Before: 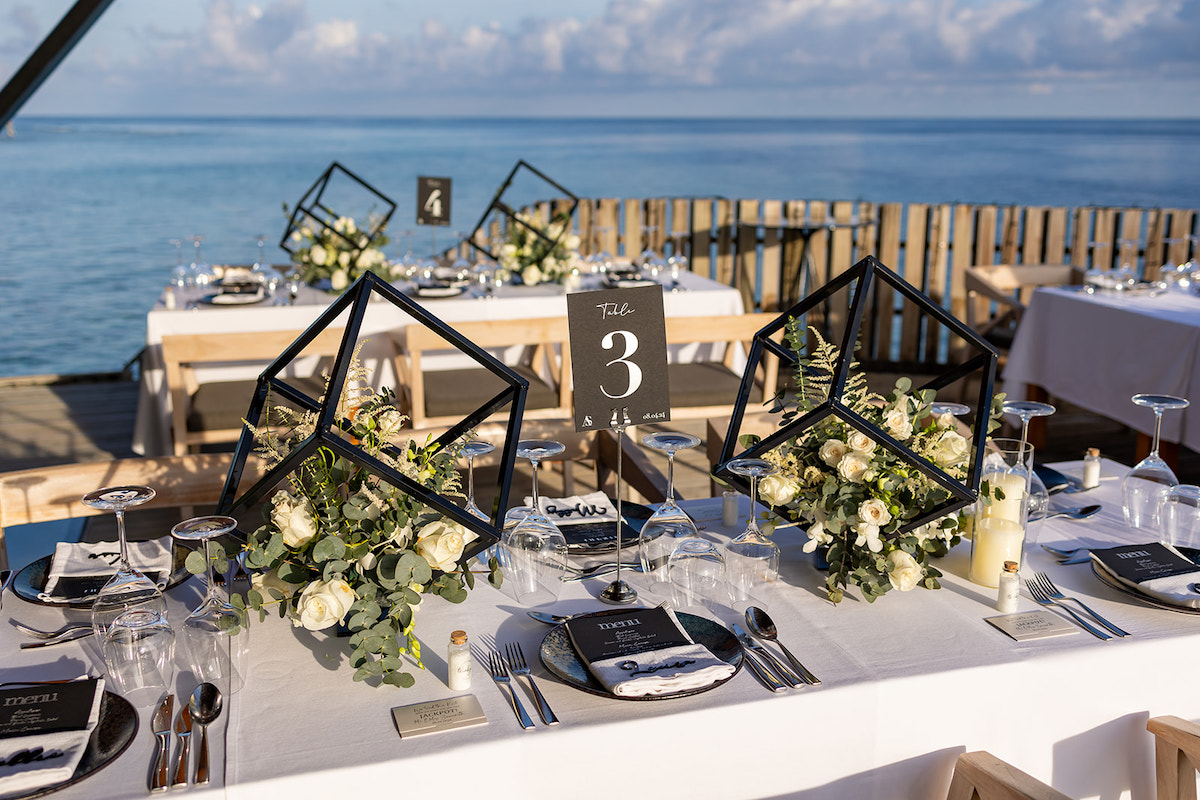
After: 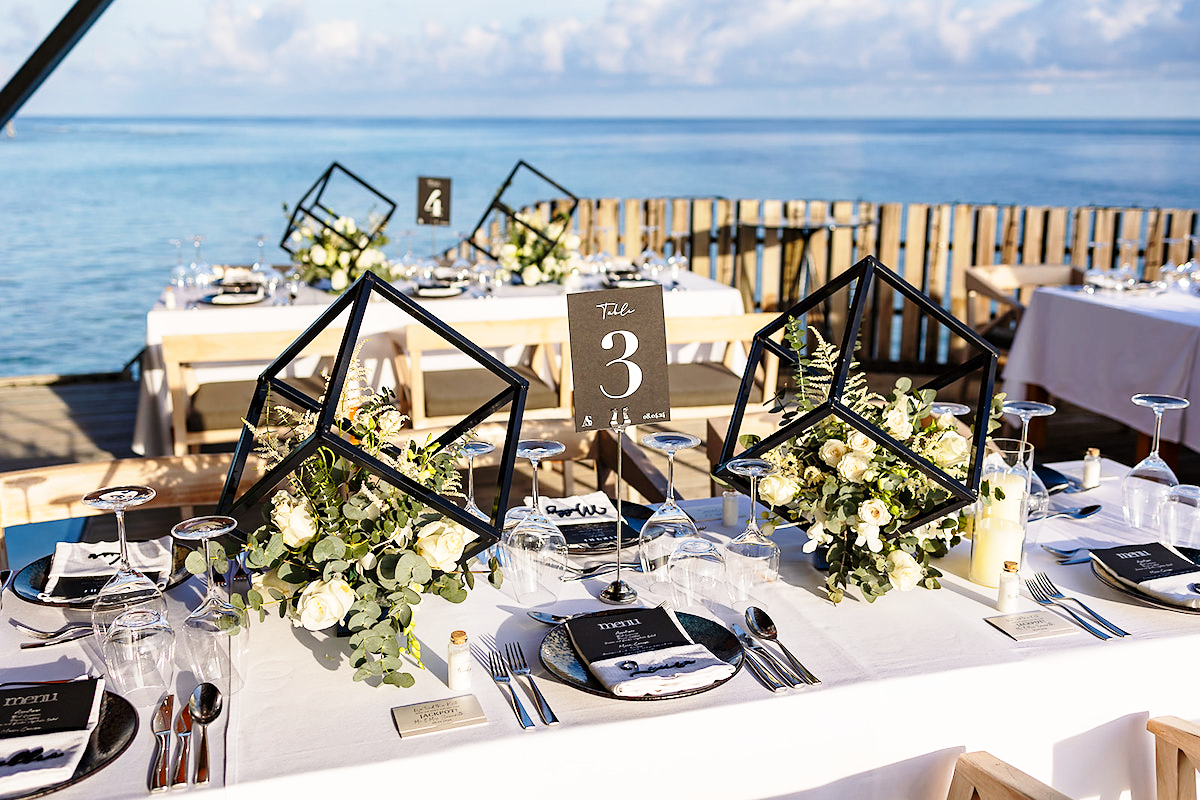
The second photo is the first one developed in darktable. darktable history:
sharpen: radius 1.604, amount 0.363, threshold 1.699
base curve: curves: ch0 [(0, 0) (0.028, 0.03) (0.121, 0.232) (0.46, 0.748) (0.859, 0.968) (1, 1)], preserve colors none
